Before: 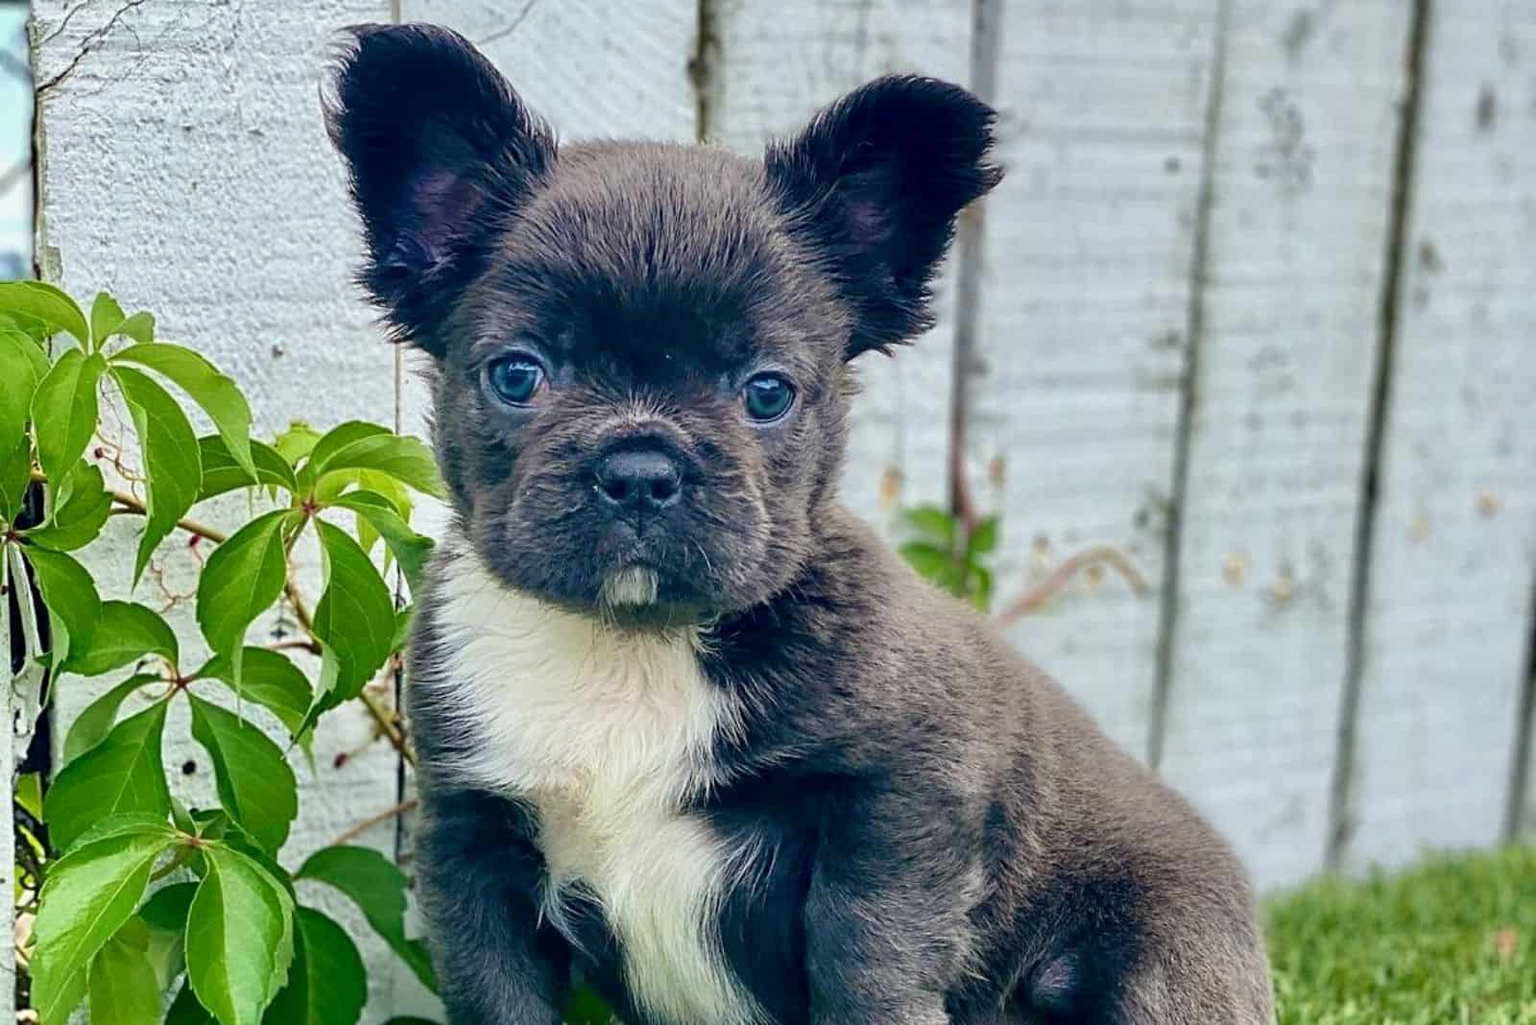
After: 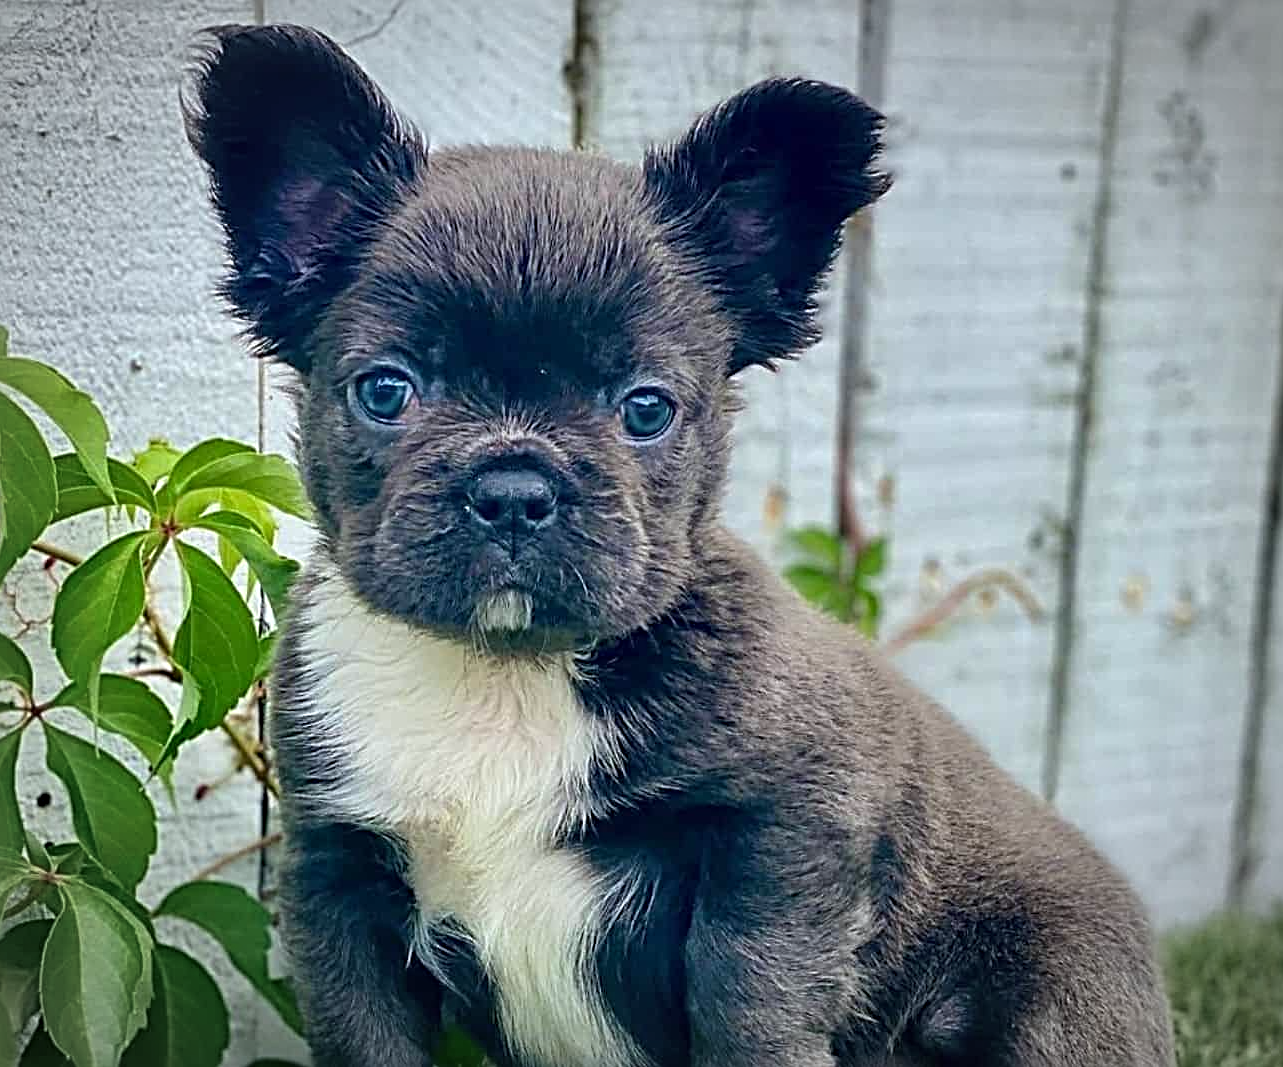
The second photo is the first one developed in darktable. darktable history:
sharpen: radius 4
crop and rotate: left 9.597%, right 10.195%
white balance: red 0.986, blue 1.01
vignetting: automatic ratio true
